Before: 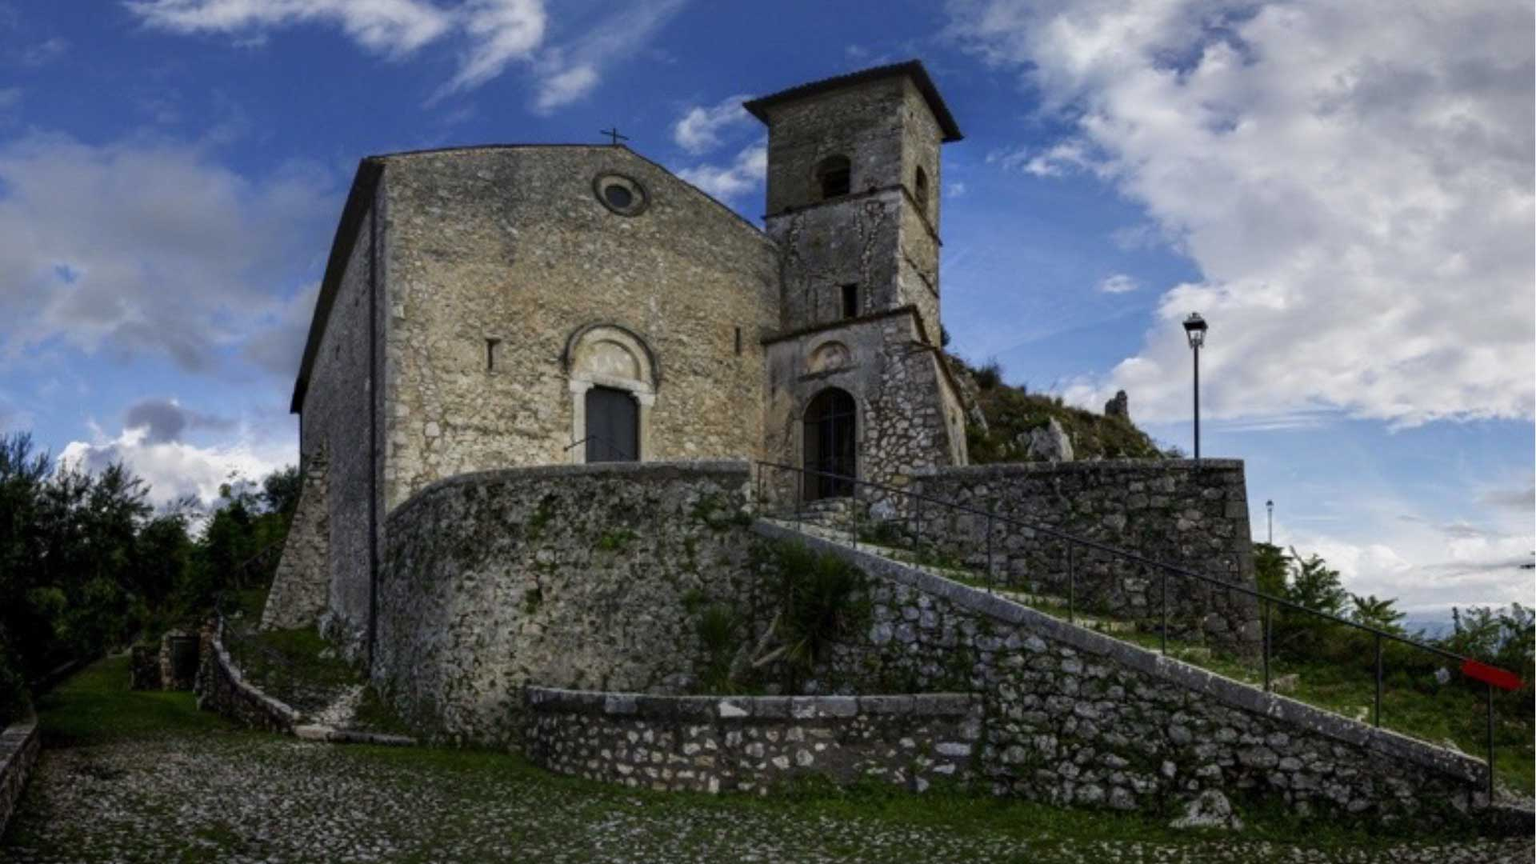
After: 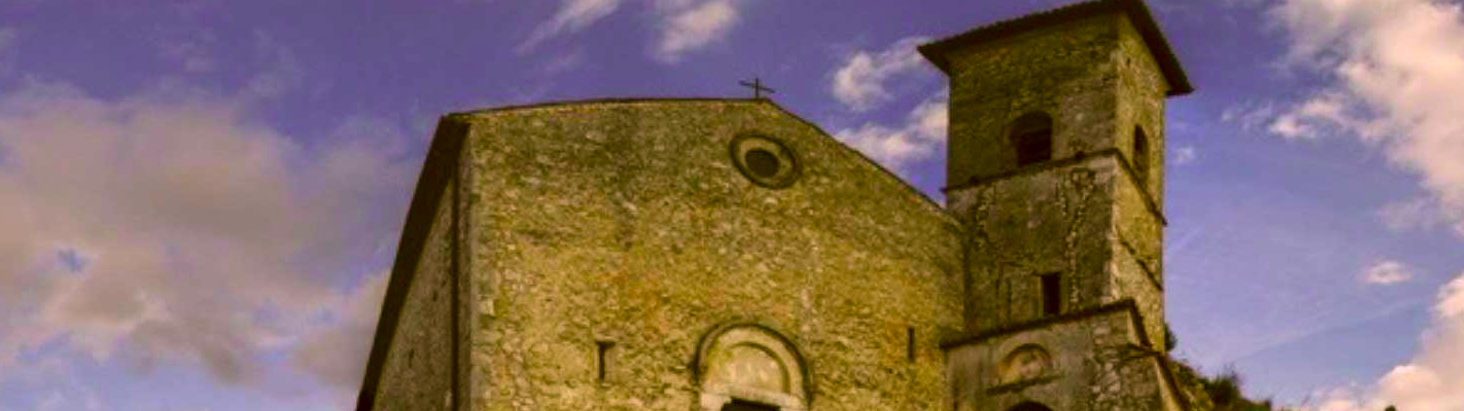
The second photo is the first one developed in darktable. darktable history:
crop: left 0.579%, top 7.627%, right 23.167%, bottom 54.275%
color contrast: green-magenta contrast 1.69, blue-yellow contrast 1.49
exposure: exposure 0.191 EV, compensate highlight preservation false
color correction: highlights a* 8.98, highlights b* 15.09, shadows a* -0.49, shadows b* 26.52
